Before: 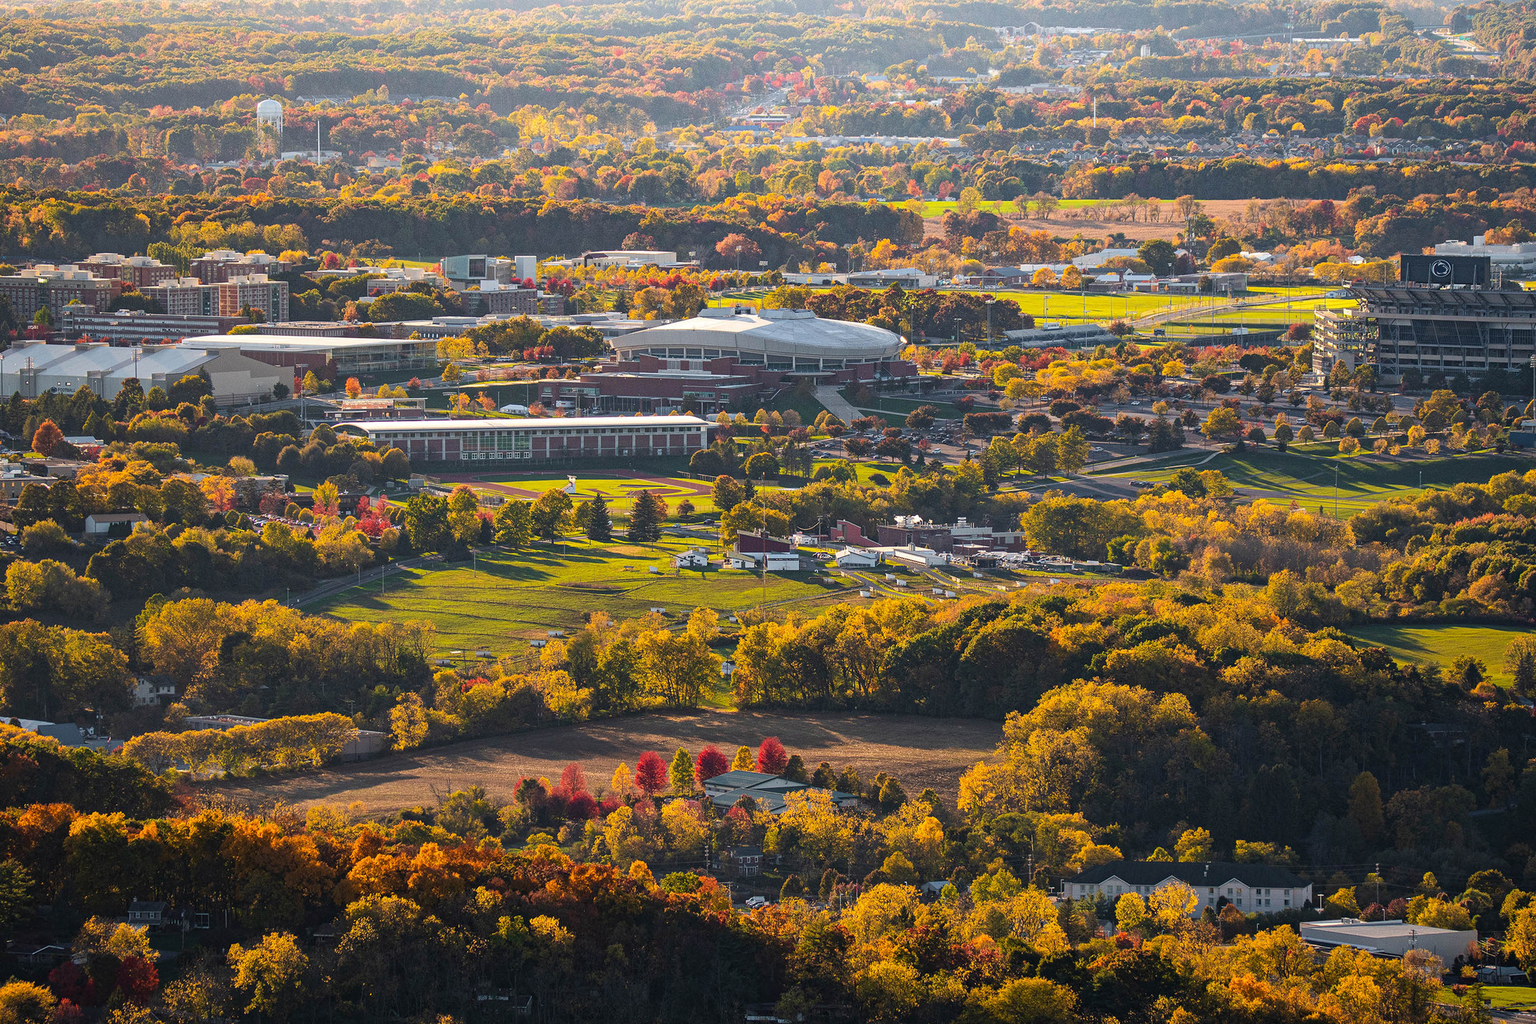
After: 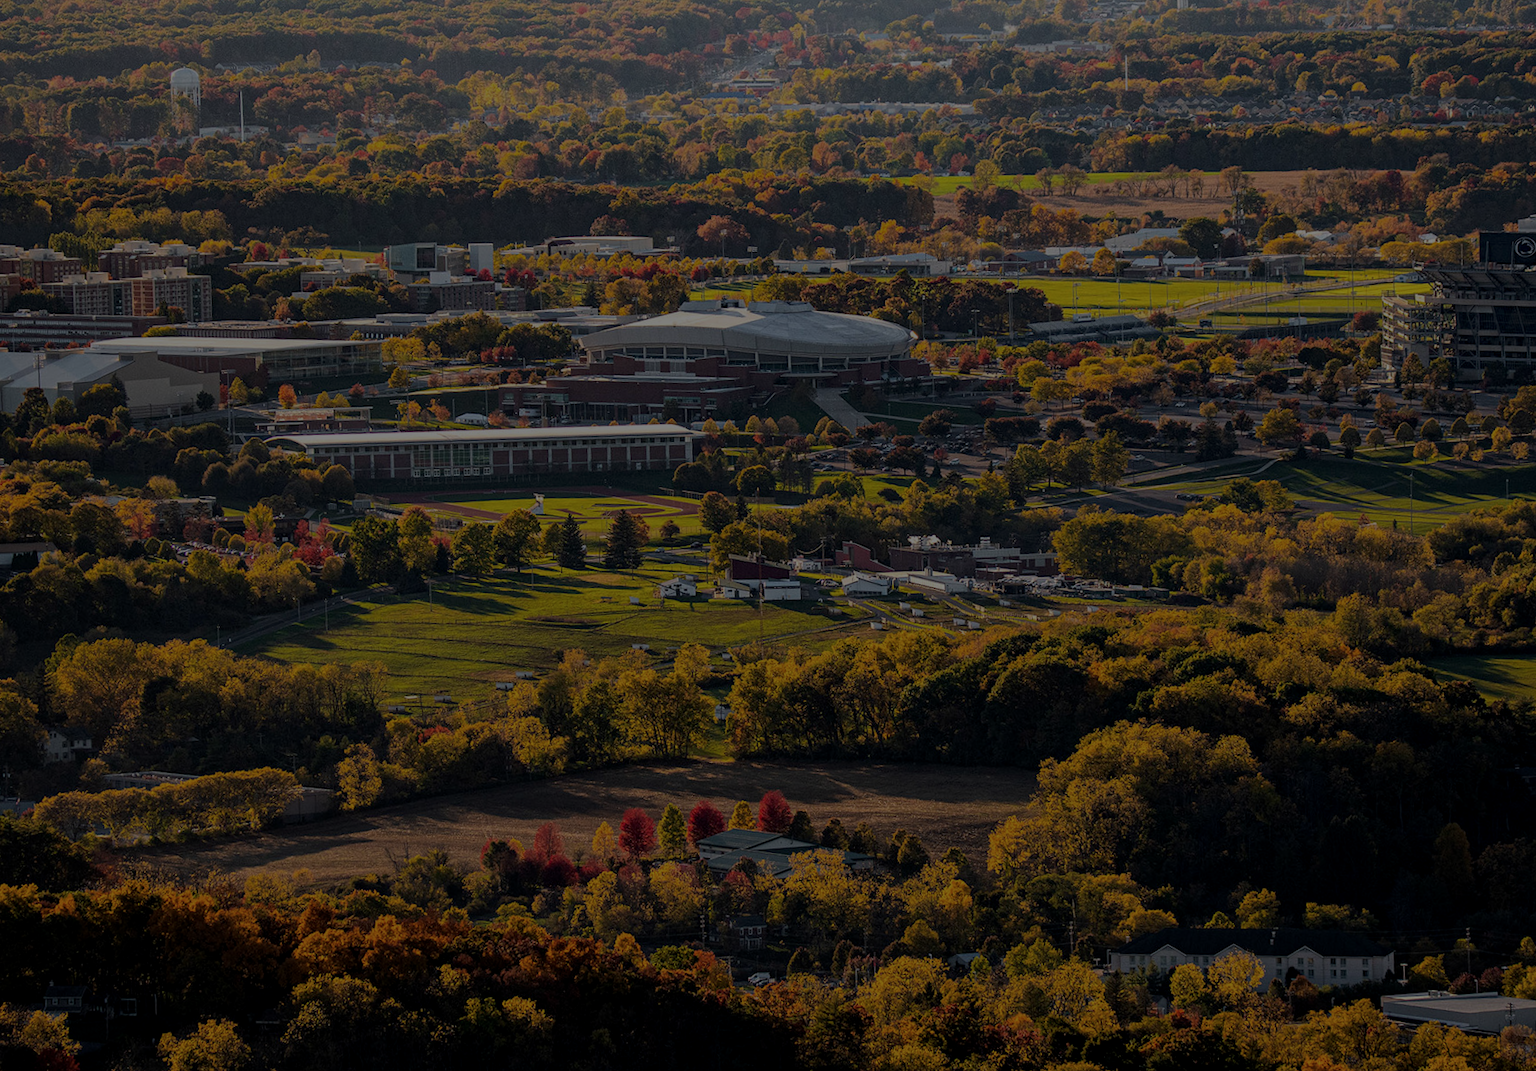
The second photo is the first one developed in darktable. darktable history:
local contrast: on, module defaults
exposure: exposure -2.446 EV, compensate highlight preservation false
crop and rotate: angle -3.27°, left 5.211%, top 5.211%, right 4.607%, bottom 4.607%
rotate and perspective: rotation -4.2°, shear 0.006, automatic cropping off
white balance: emerald 1
